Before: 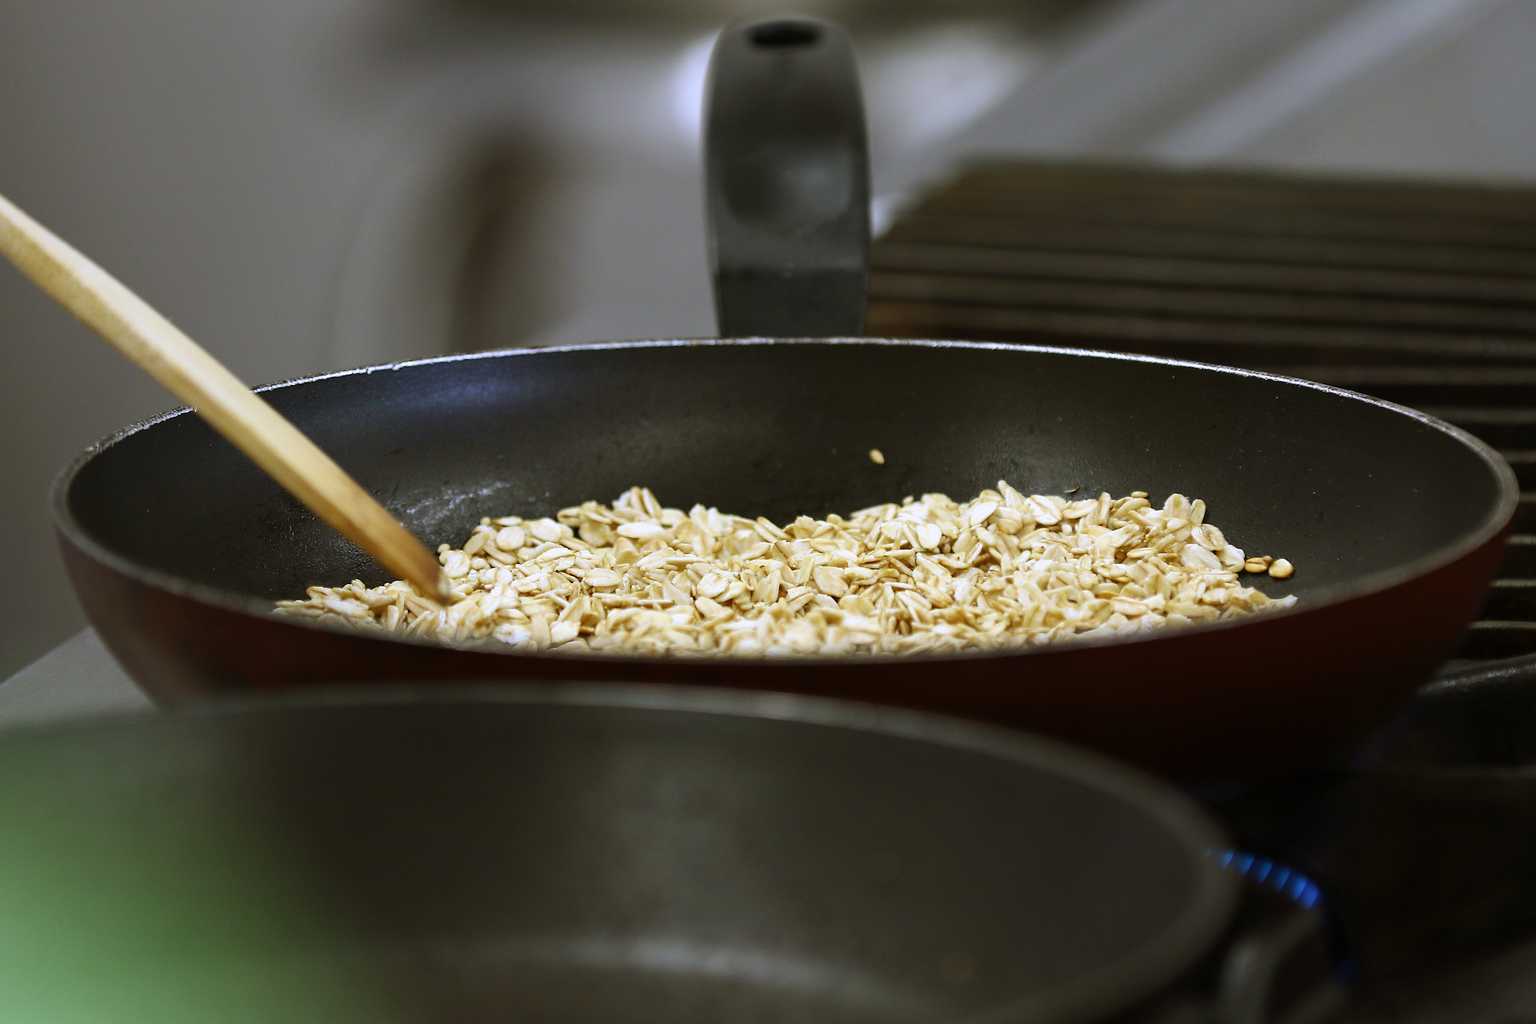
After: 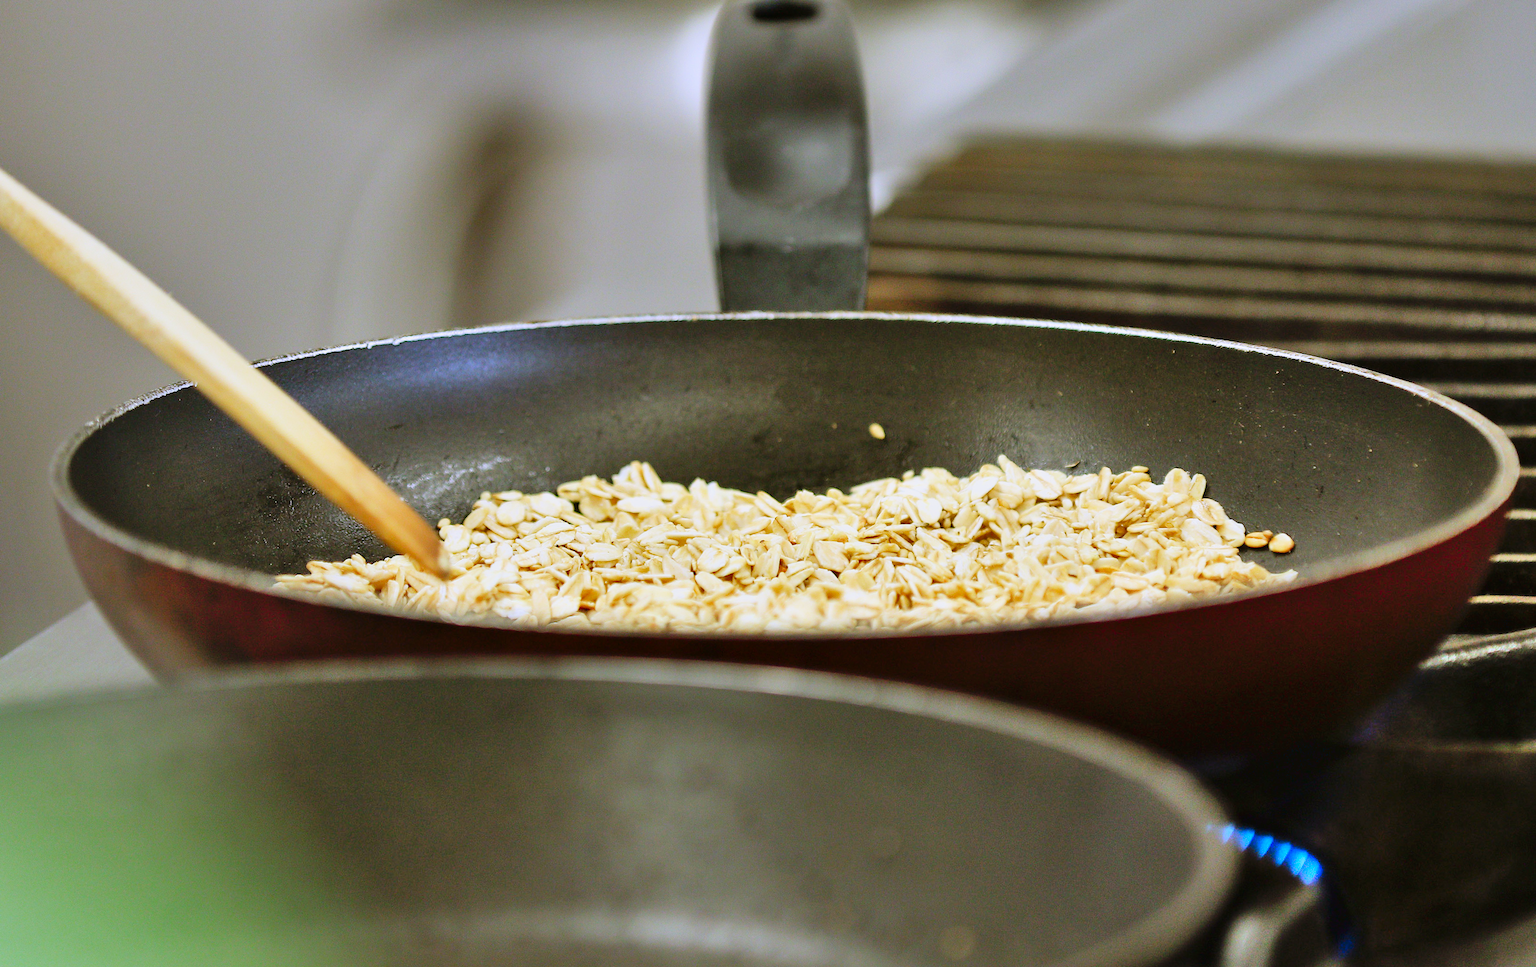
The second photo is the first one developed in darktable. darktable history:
crop and rotate: top 2.516%, bottom 3.015%
levels: levels [0, 0.397, 0.955]
exposure: black level correction 0.001, exposure 0.498 EV, compensate highlight preservation false
shadows and highlights: shadows 60.64, soften with gaussian
filmic rgb: black relative exposure -7.65 EV, white relative exposure 4.56 EV, hardness 3.61
